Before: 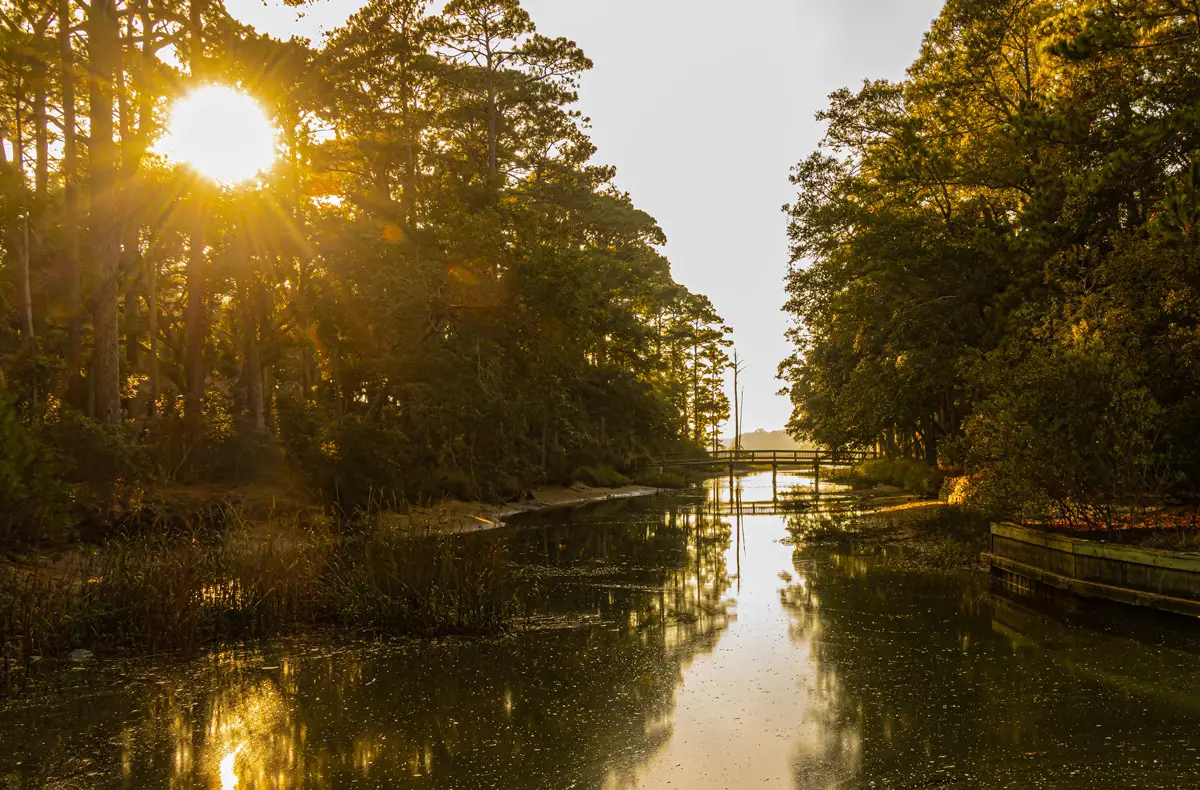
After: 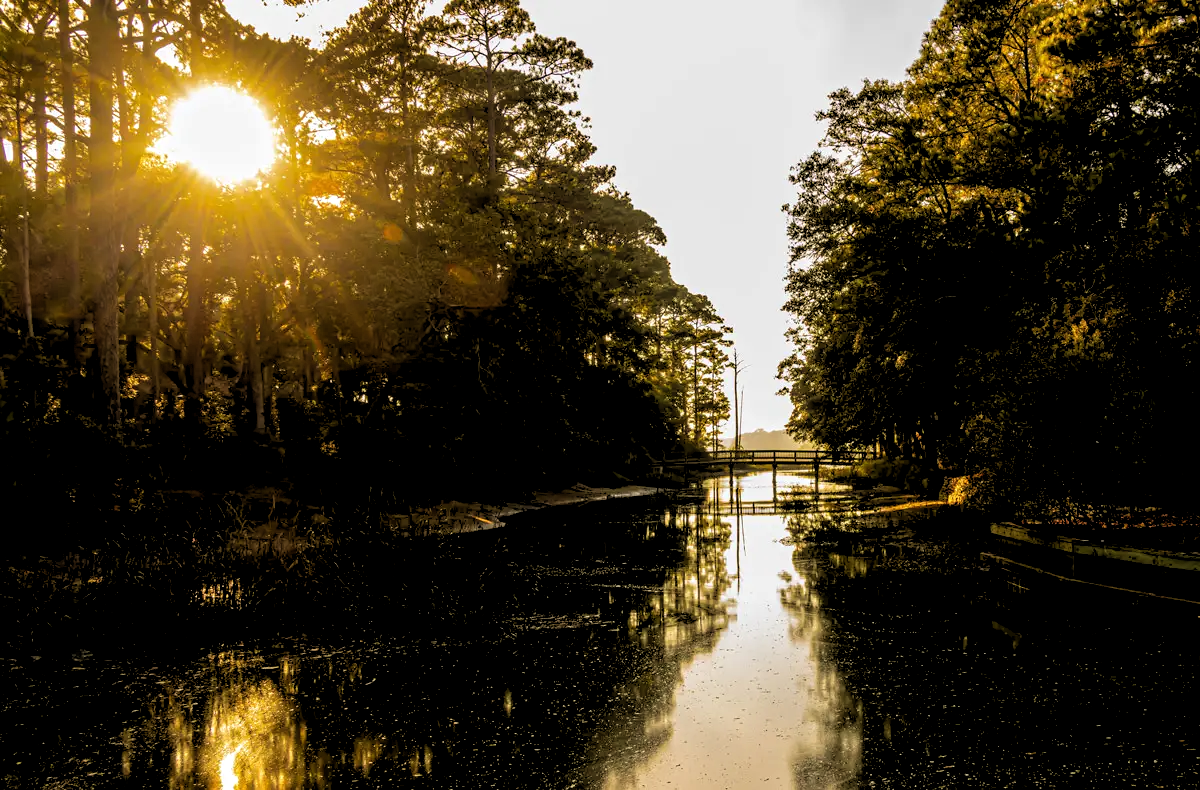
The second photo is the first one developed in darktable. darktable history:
rgb levels: levels [[0.034, 0.472, 0.904], [0, 0.5, 1], [0, 0.5, 1]]
white balance: emerald 1
